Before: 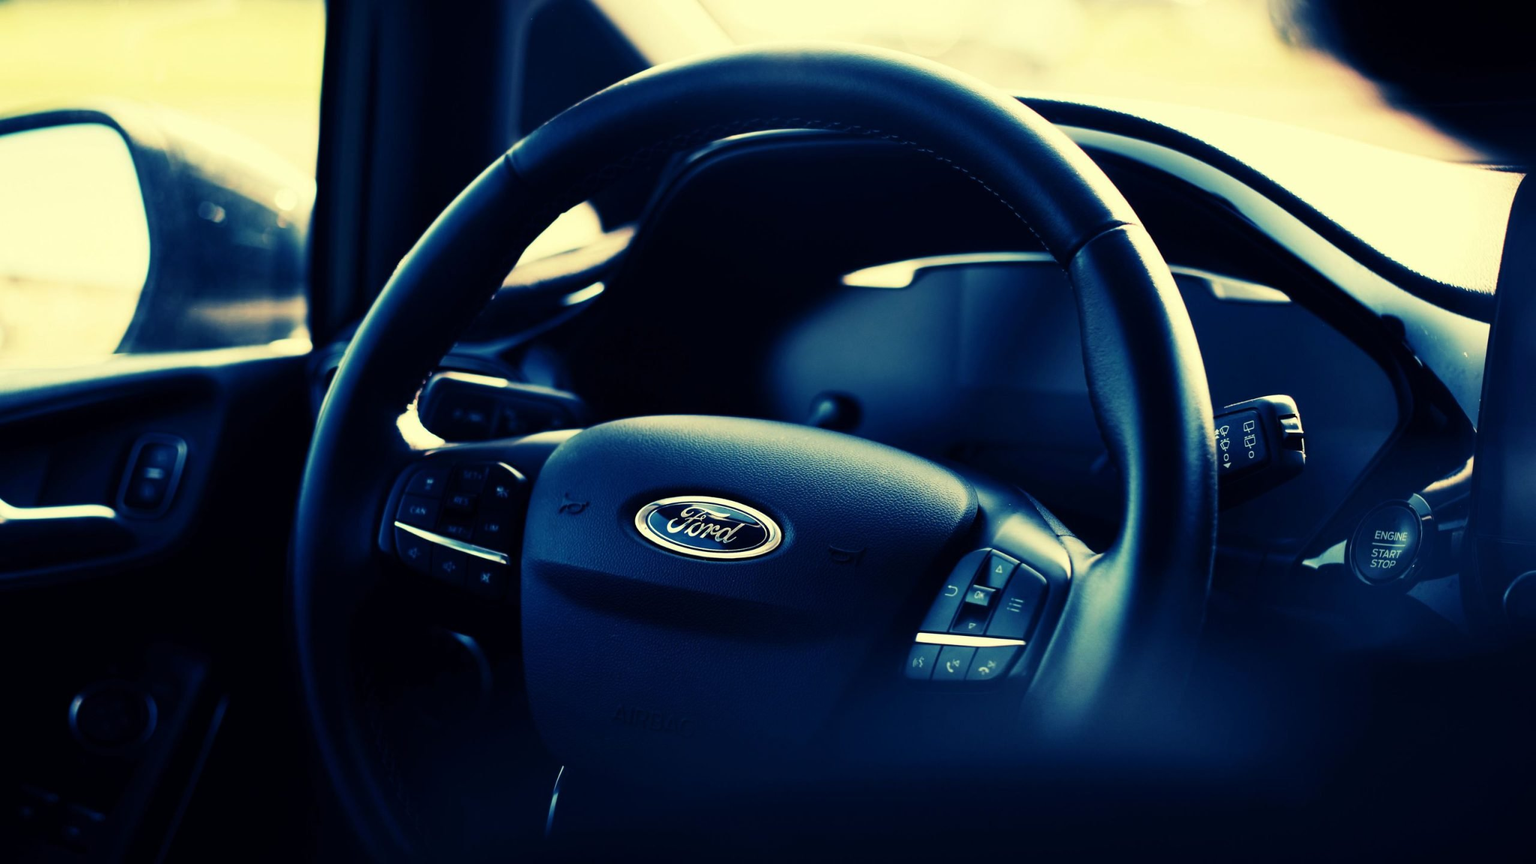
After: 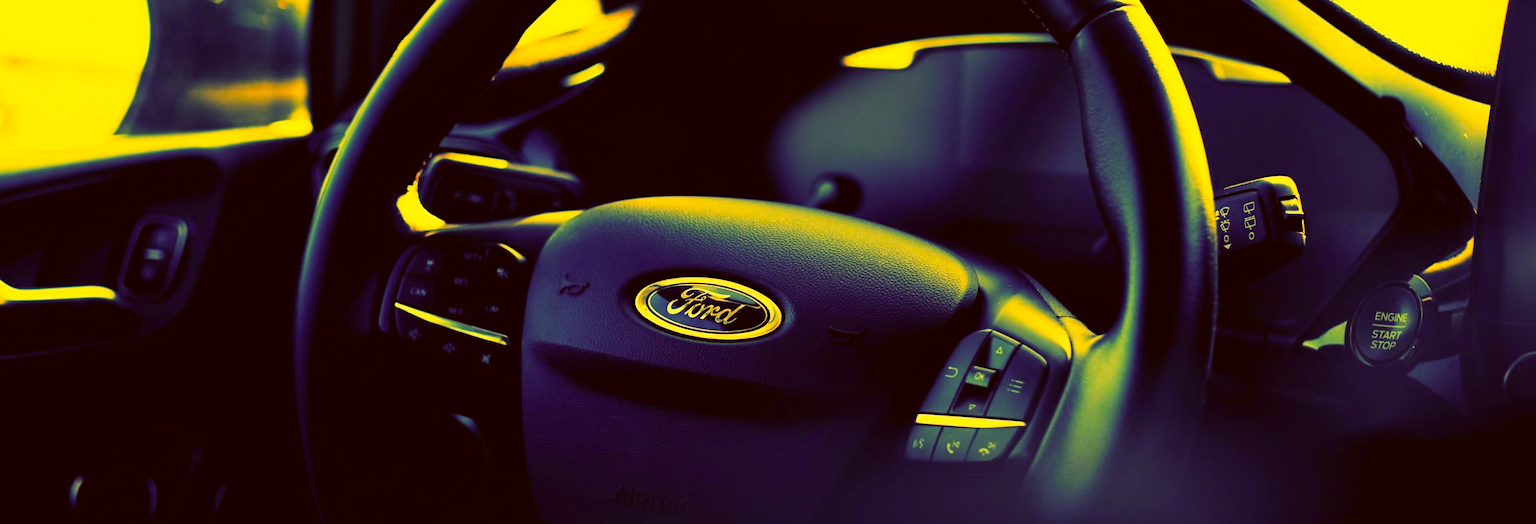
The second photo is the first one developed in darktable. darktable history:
exposure: compensate highlight preservation false
crop and rotate: top 25.357%, bottom 13.942%
color correction: highlights a* 10.44, highlights b* 30.04, shadows a* 2.73, shadows b* 17.51, saturation 1.72
